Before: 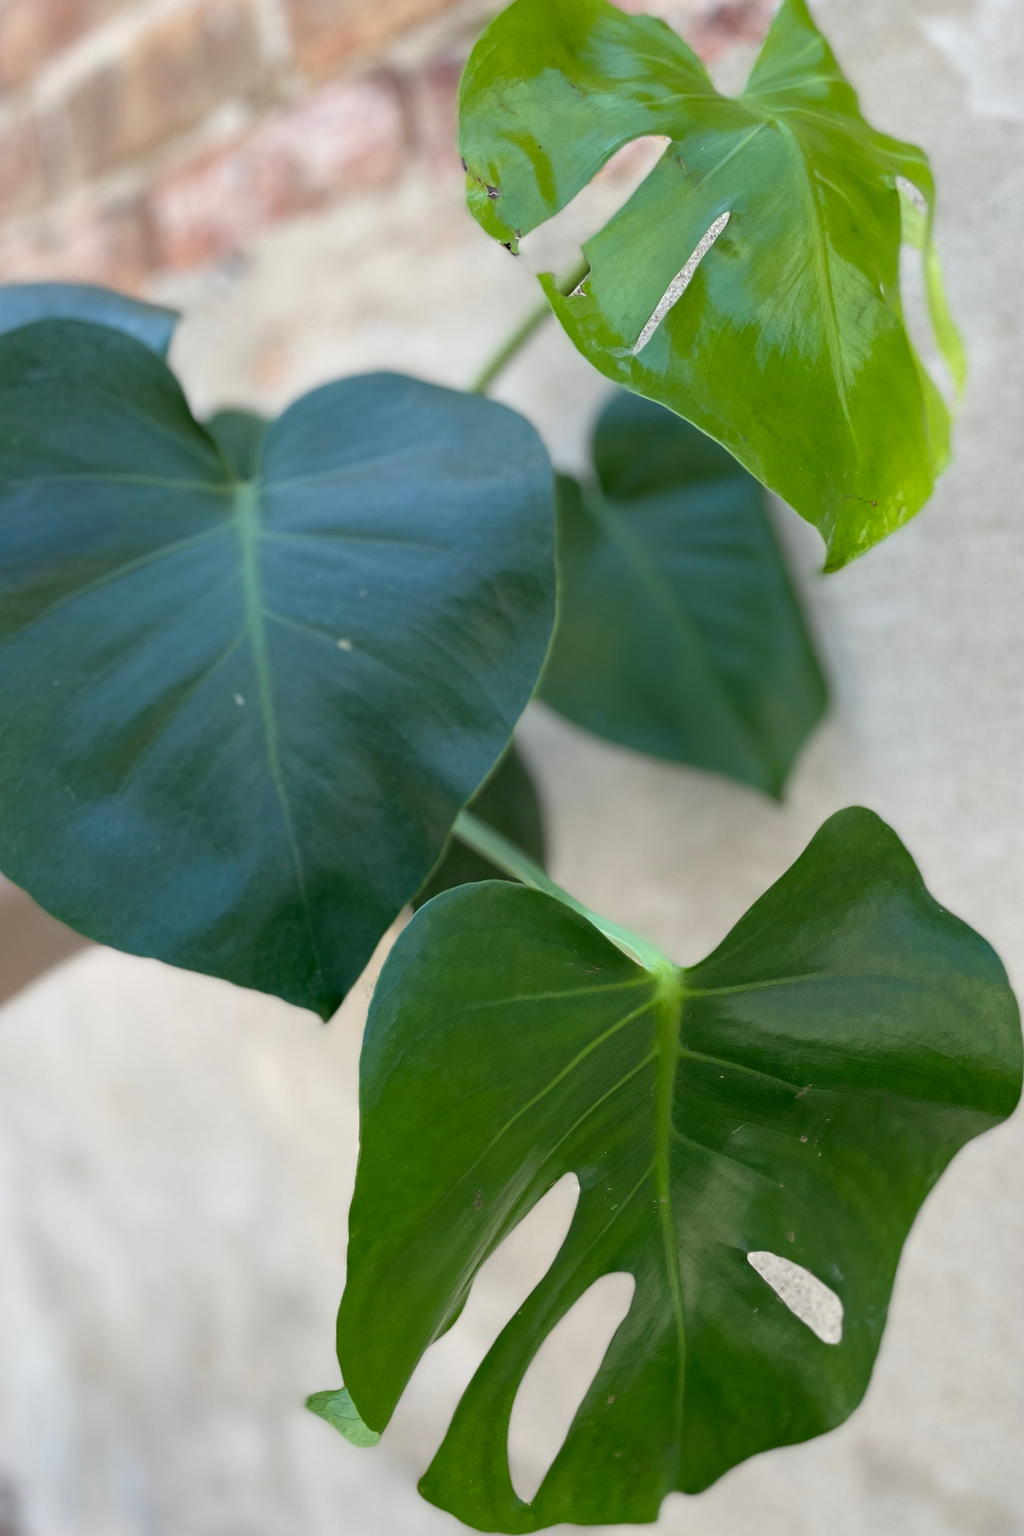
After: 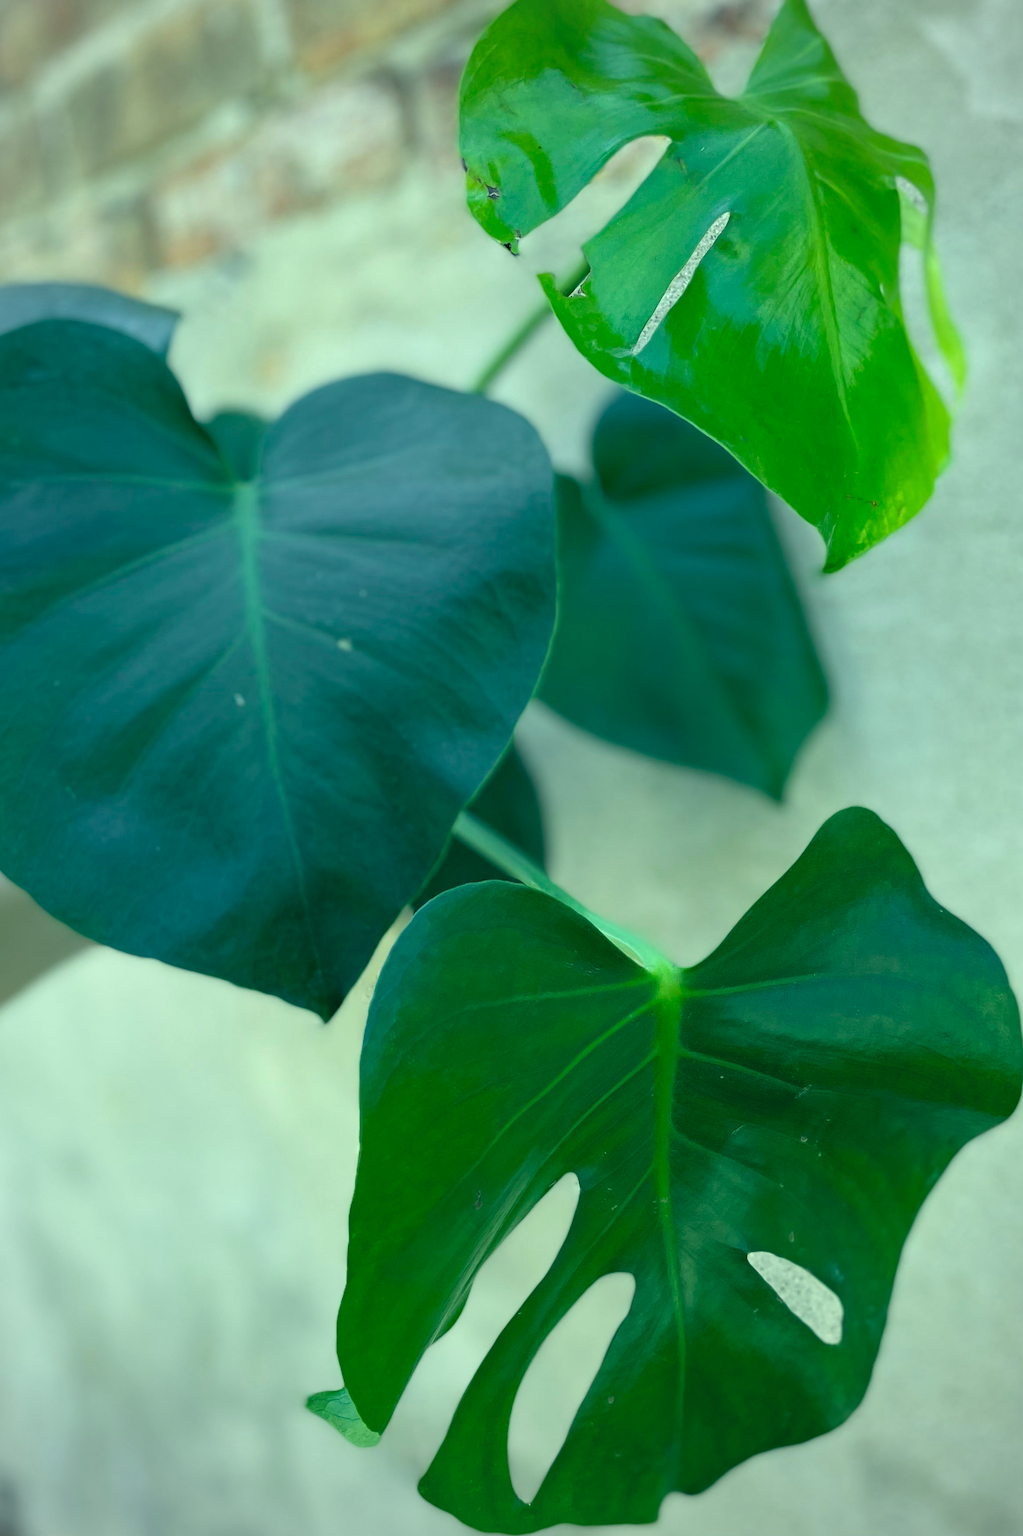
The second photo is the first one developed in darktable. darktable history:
color zones: curves: ch1 [(0.25, 0.61) (0.75, 0.248)]
color correction: highlights a* -19.8, highlights b* 9.8, shadows a* -20.12, shadows b* -10.82
vignetting: brightness -0.414, saturation -0.309
